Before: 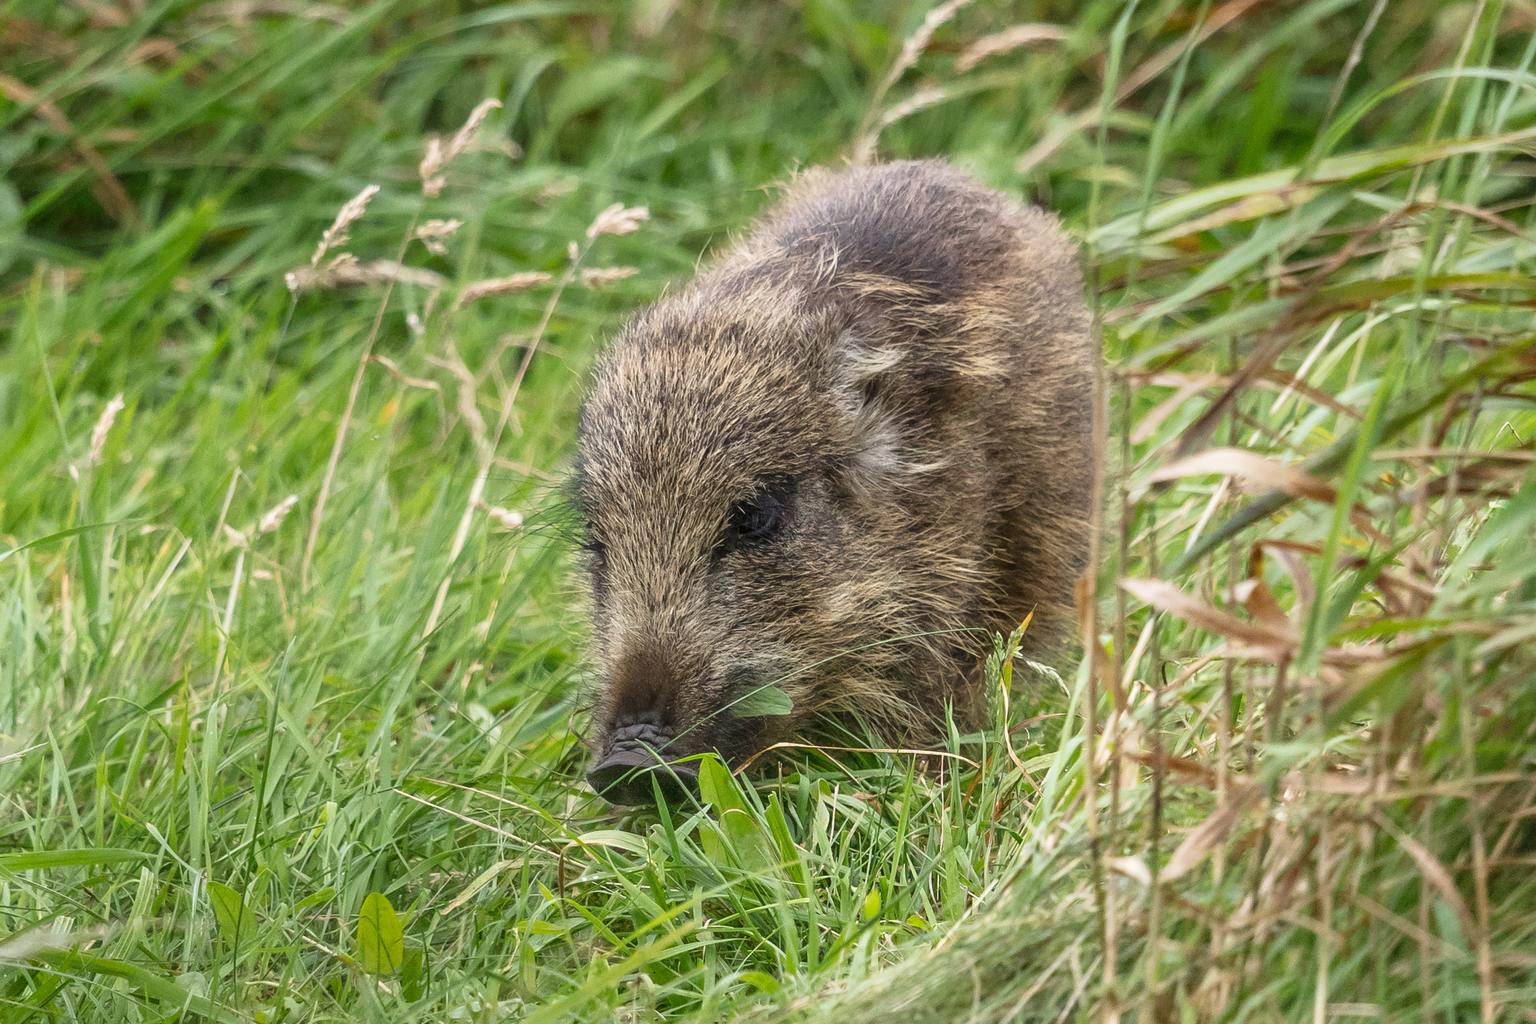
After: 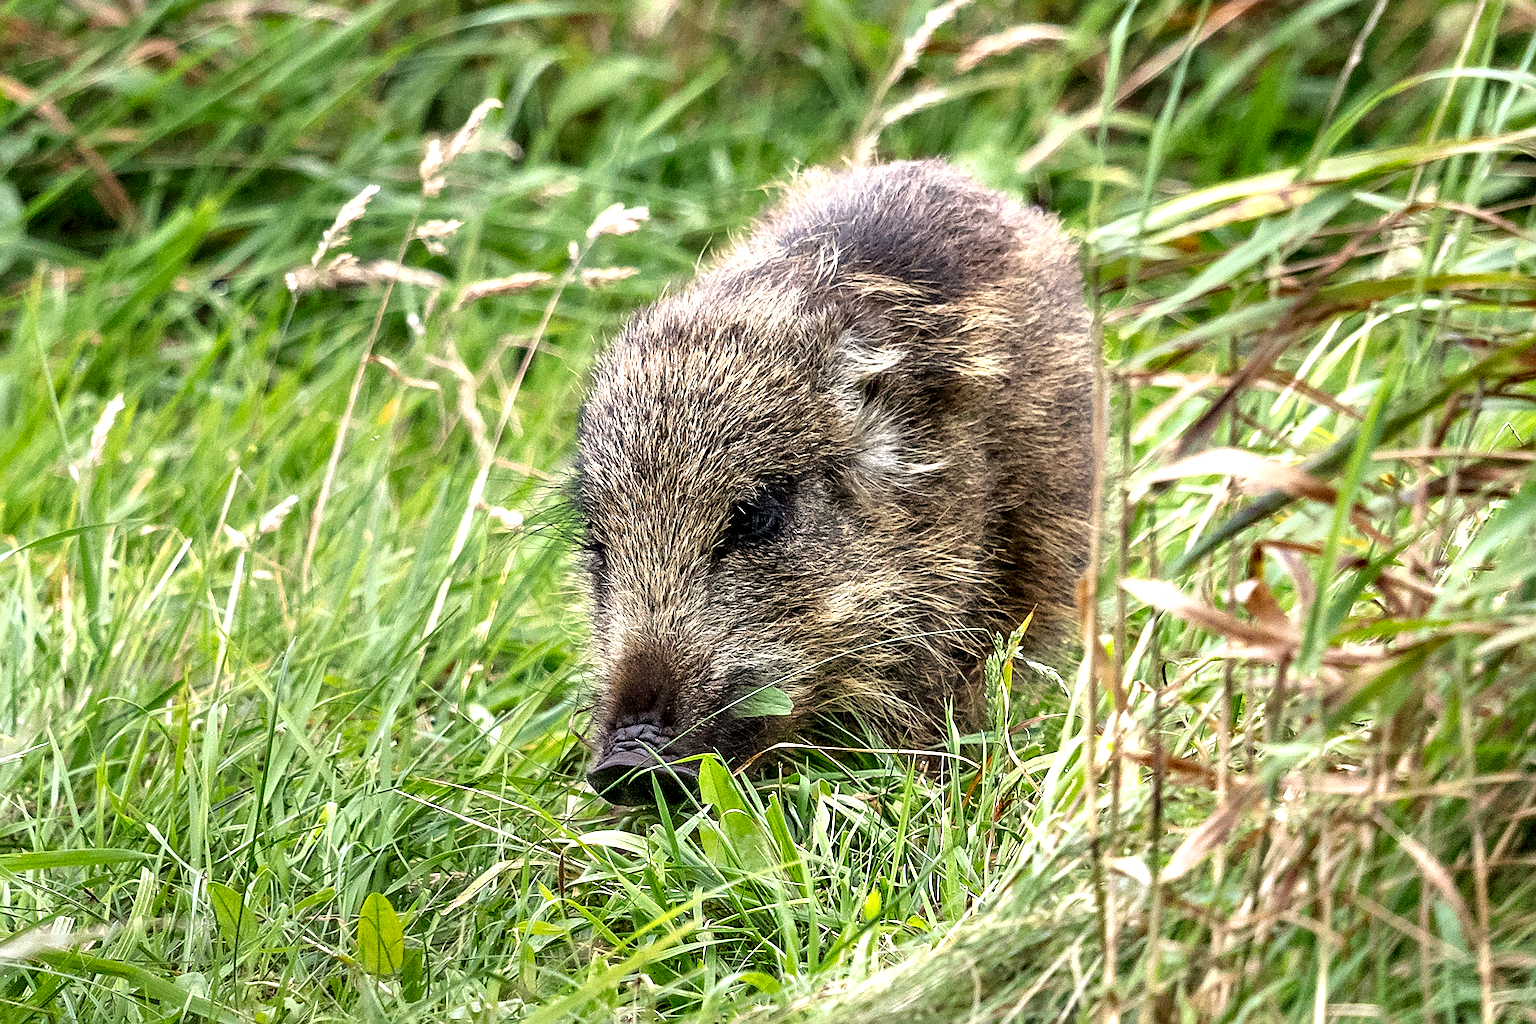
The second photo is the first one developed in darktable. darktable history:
exposure: exposure 0.378 EV, compensate highlight preservation false
sharpen: radius 1.92
contrast equalizer: y [[0.6 ×6], [0.55 ×6], [0 ×6], [0 ×6], [0 ×6]]
